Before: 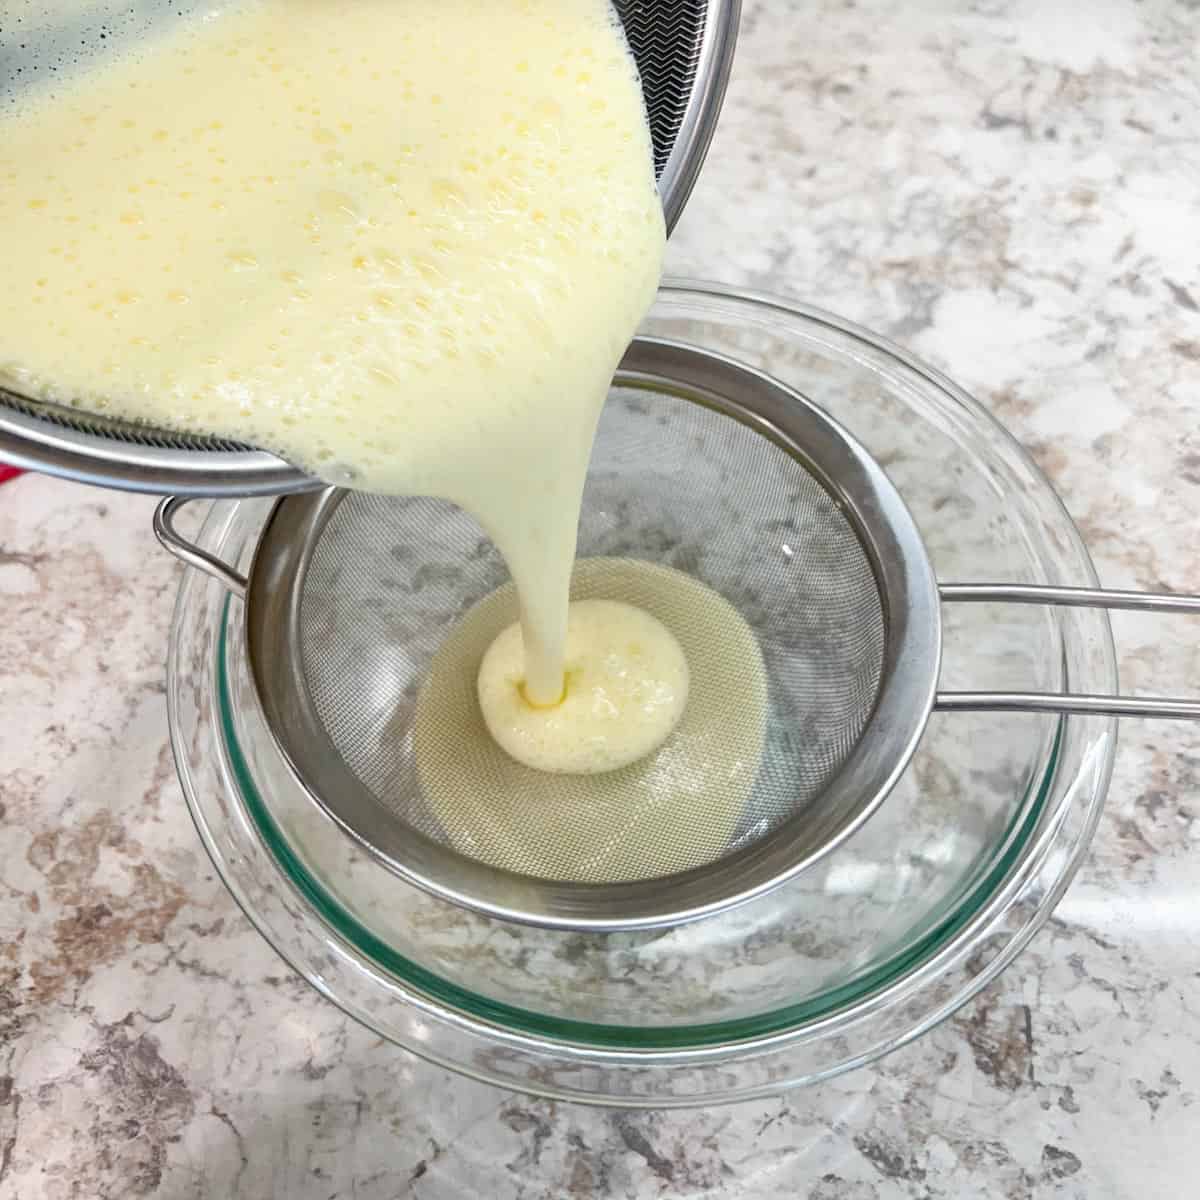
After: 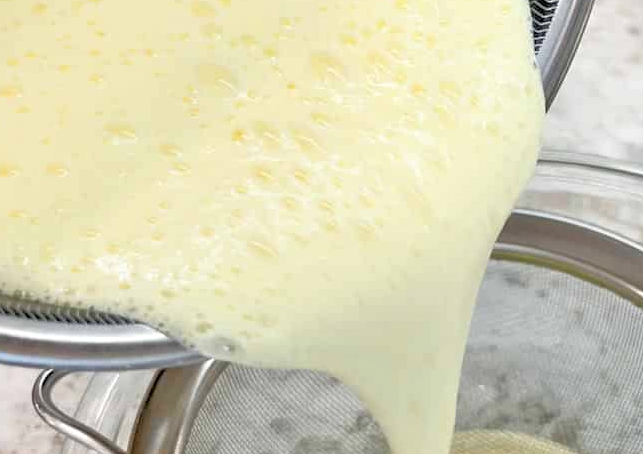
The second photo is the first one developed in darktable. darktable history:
crop: left 10.121%, top 10.631%, right 36.218%, bottom 51.526%
tone equalizer: -7 EV 0.15 EV, -6 EV 0.6 EV, -5 EV 1.15 EV, -4 EV 1.33 EV, -3 EV 1.15 EV, -2 EV 0.6 EV, -1 EV 0.15 EV, mask exposure compensation -0.5 EV
